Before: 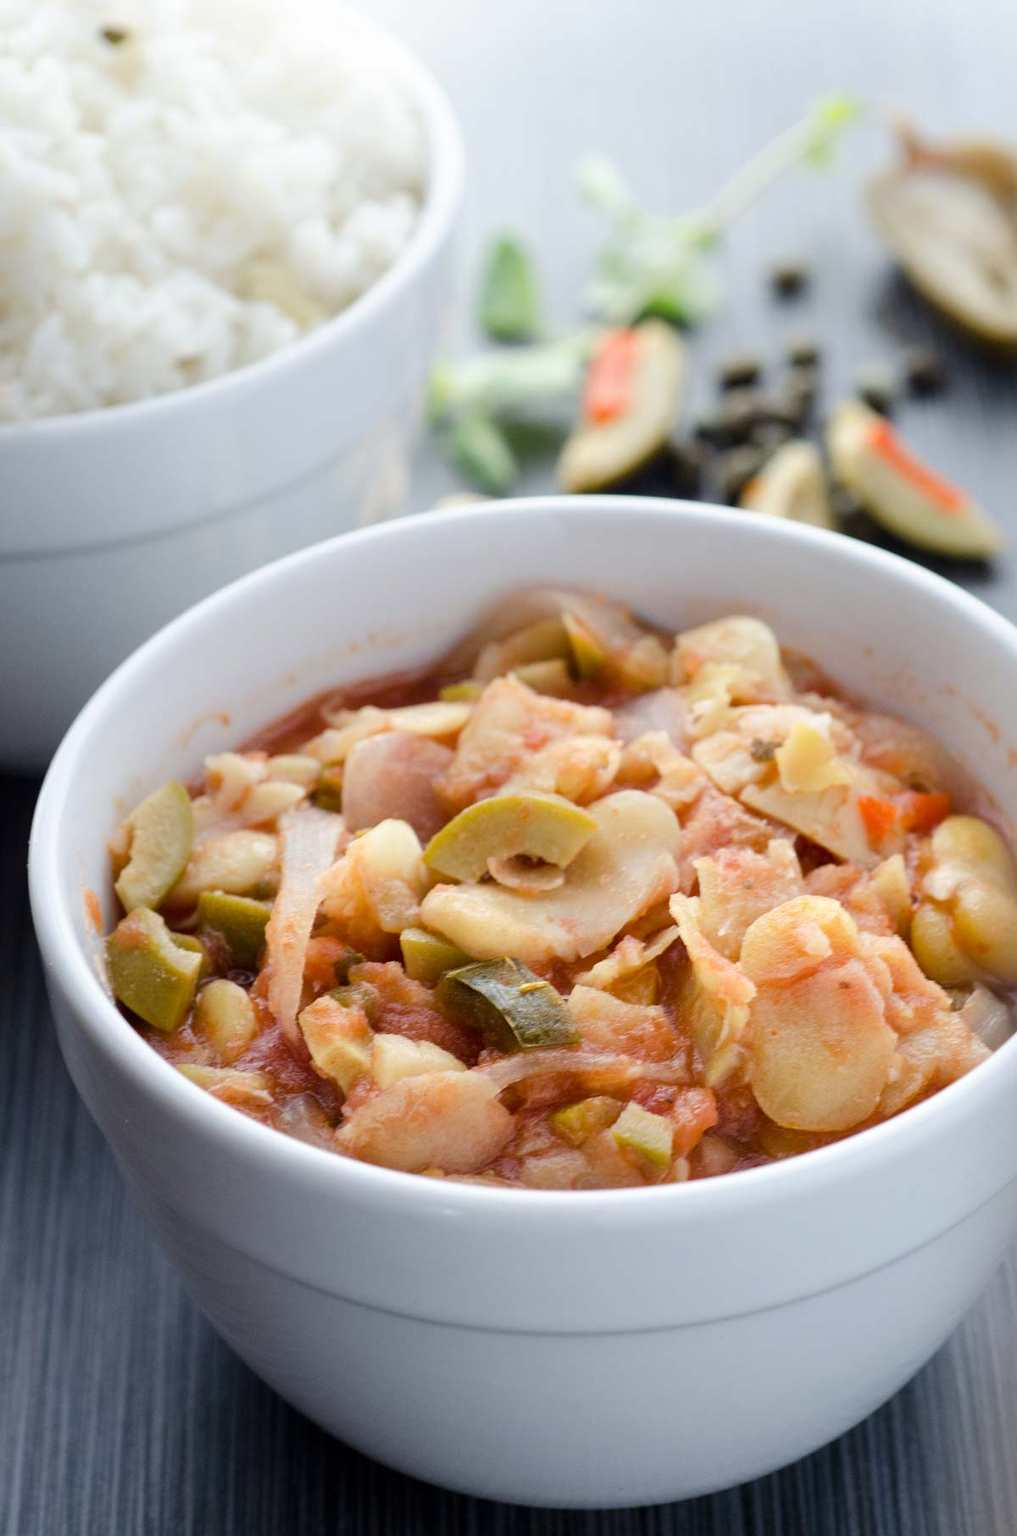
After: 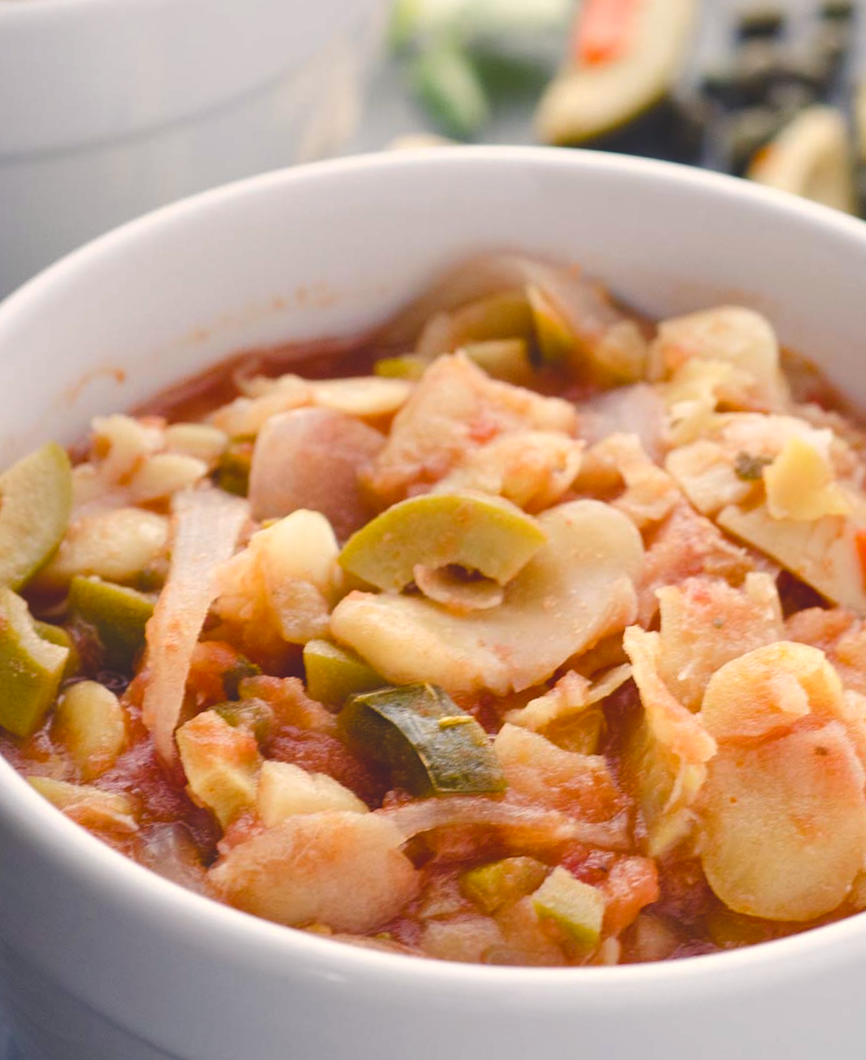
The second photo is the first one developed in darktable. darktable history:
rotate and perspective: rotation 1.57°, crop left 0.018, crop right 0.982, crop top 0.039, crop bottom 0.961
crop and rotate: angle -3.37°, left 9.79%, top 20.73%, right 12.42%, bottom 11.82%
color balance rgb: shadows lift › chroma 2%, shadows lift › hue 247.2°, power › chroma 0.3%, power › hue 25.2°, highlights gain › chroma 3%, highlights gain › hue 60°, global offset › luminance 2%, perceptual saturation grading › global saturation 20%, perceptual saturation grading › highlights -20%, perceptual saturation grading › shadows 30%
